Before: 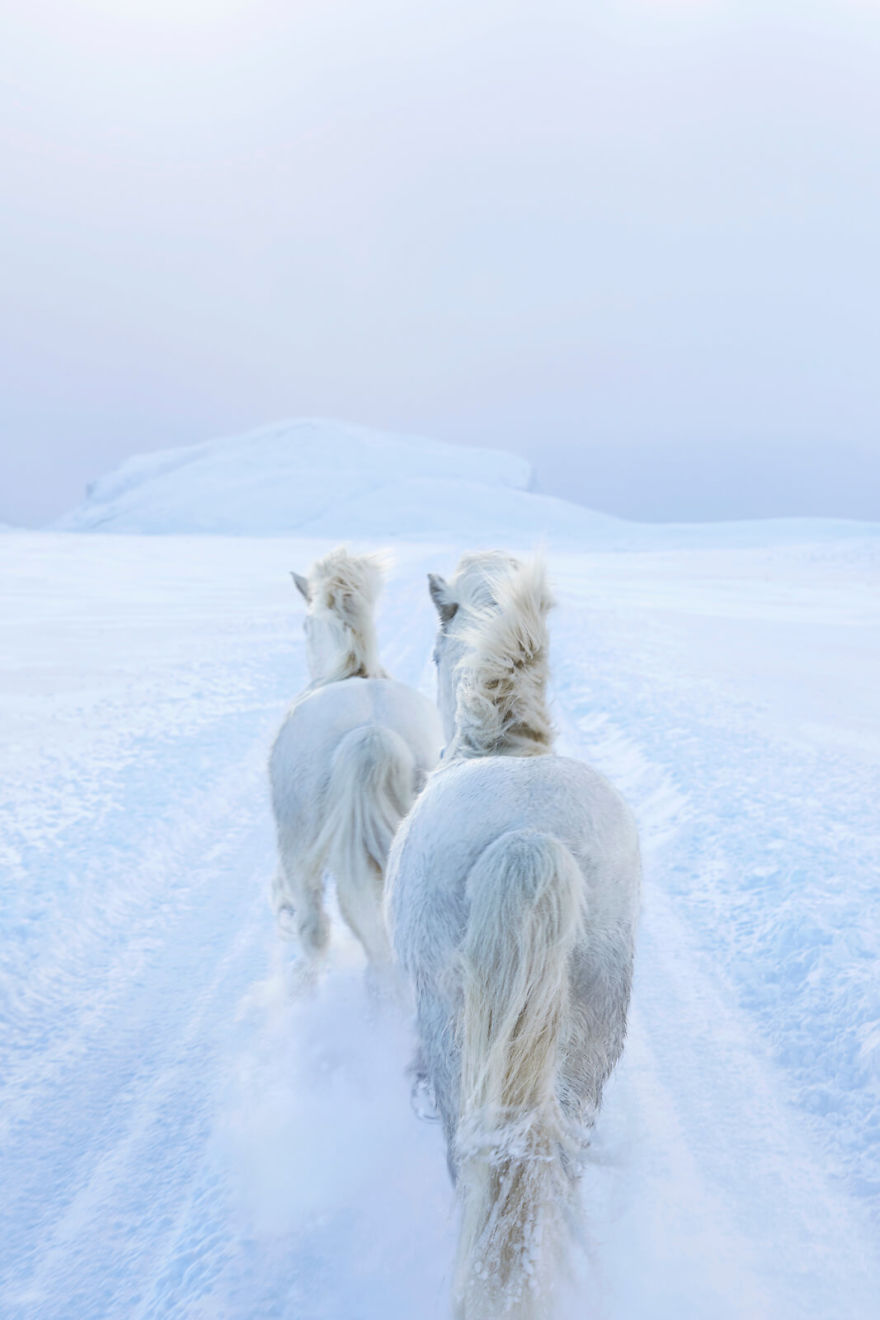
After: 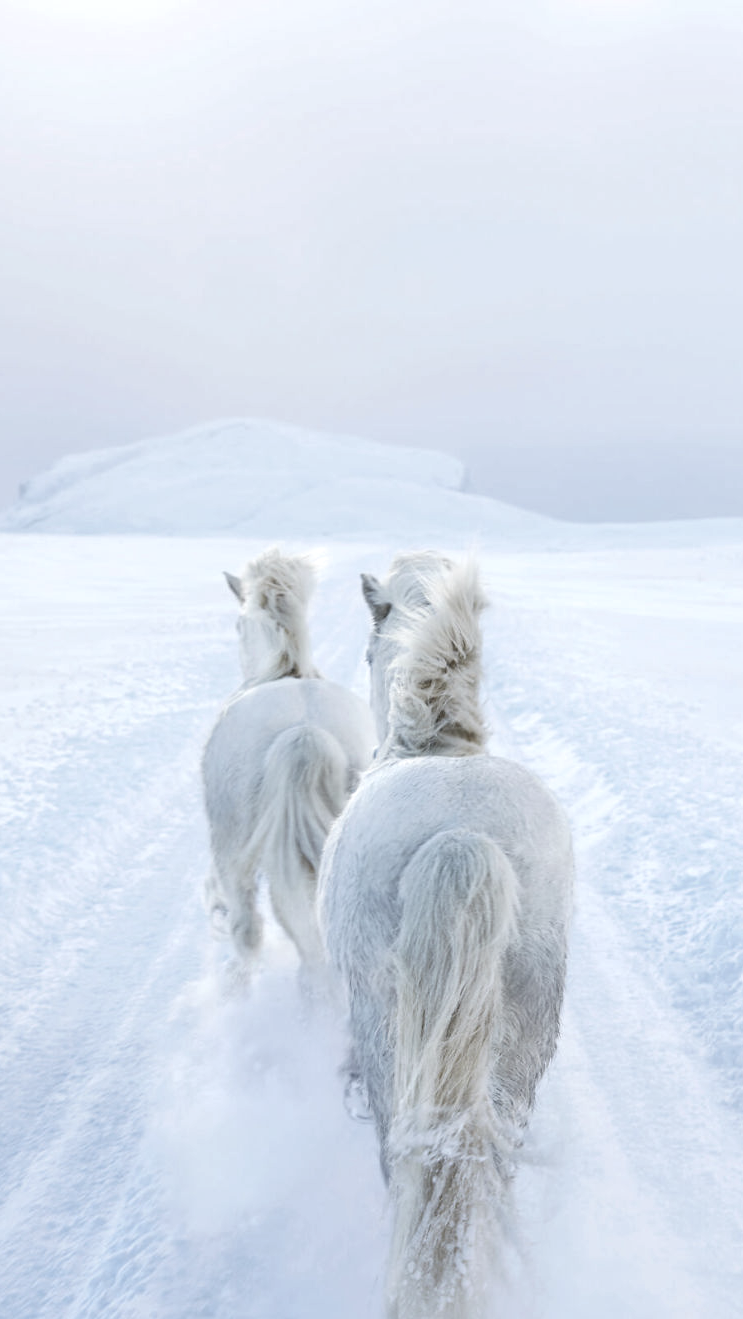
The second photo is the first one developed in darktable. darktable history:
crop: left 7.642%, right 7.839%
exposure: exposure 0.197 EV, compensate highlight preservation false
contrast brightness saturation: contrast -0.047, saturation -0.404
local contrast: on, module defaults
